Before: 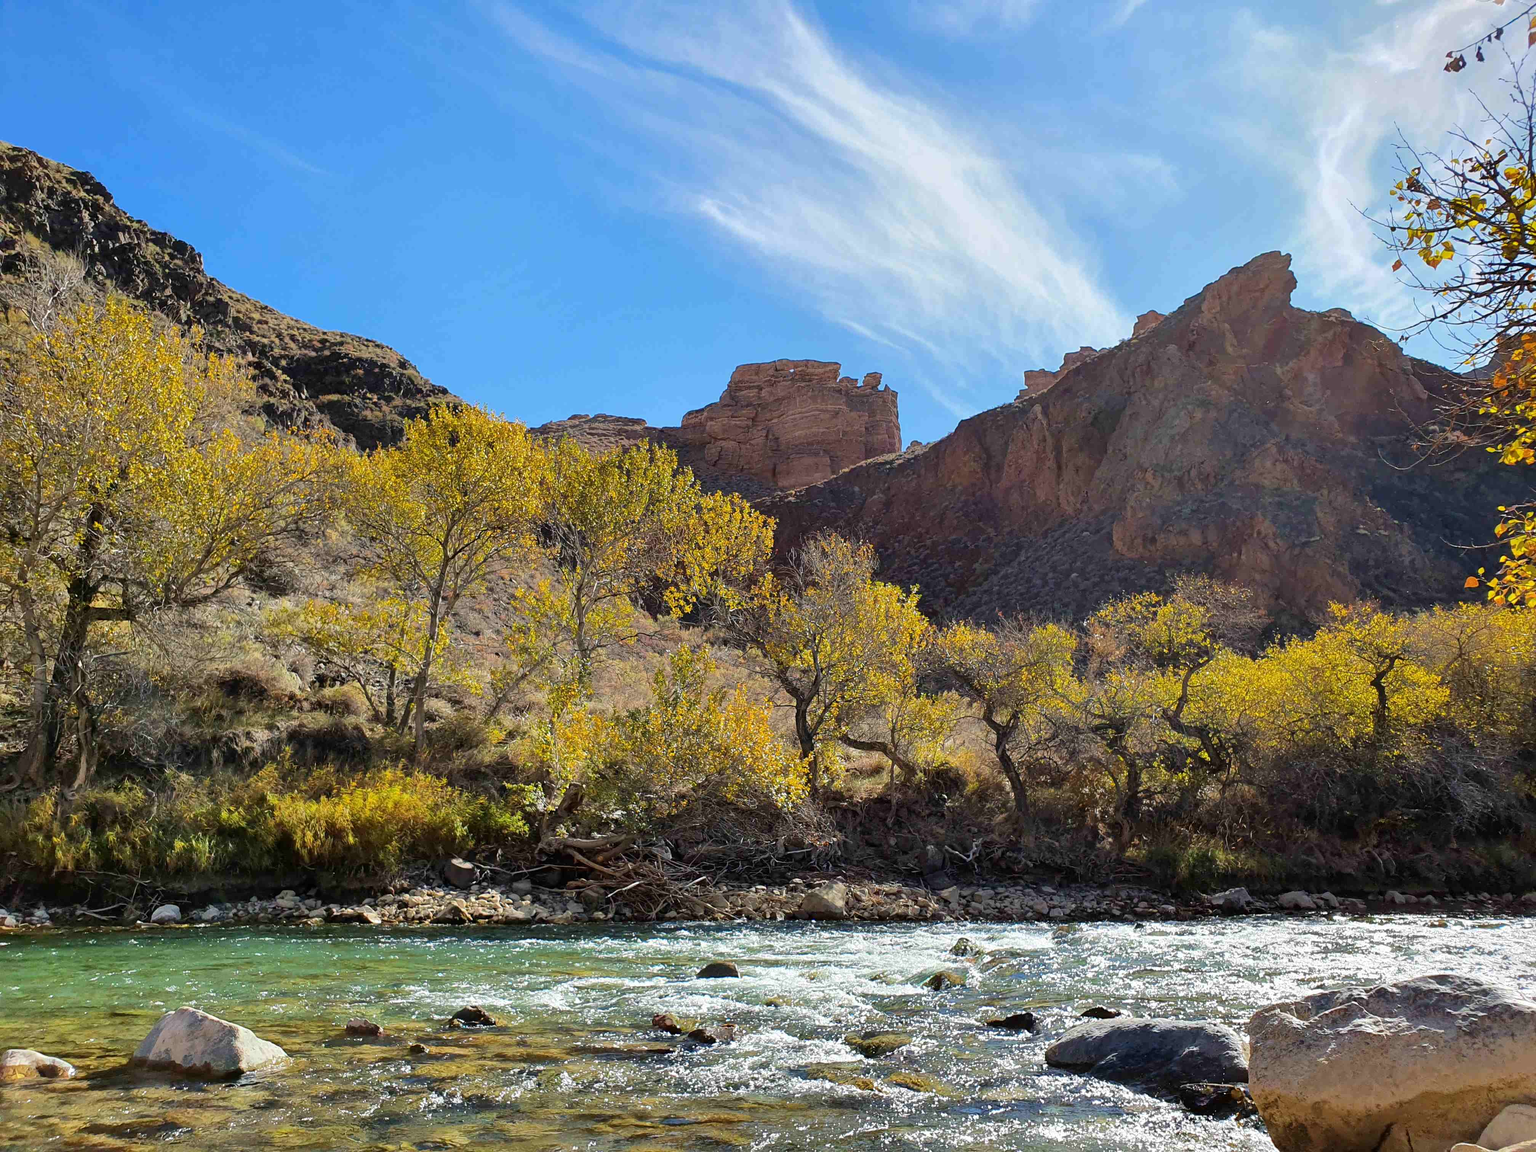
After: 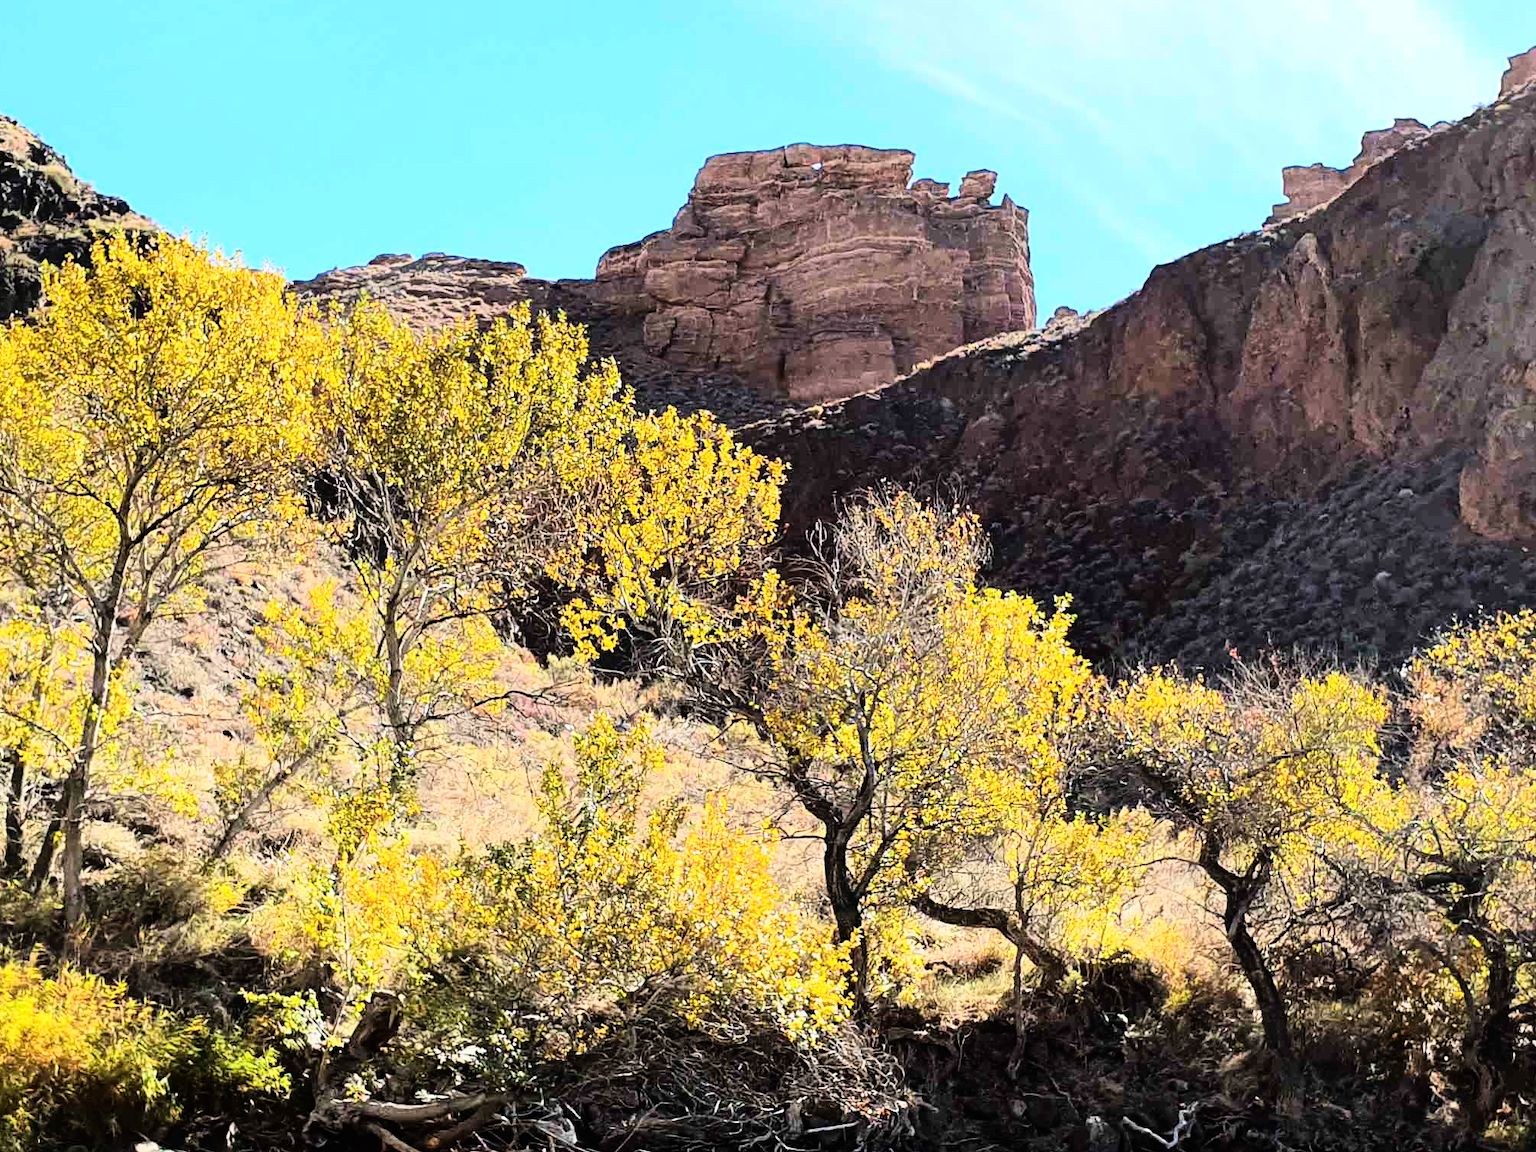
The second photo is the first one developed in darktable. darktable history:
rgb curve: curves: ch0 [(0, 0) (0.21, 0.15) (0.24, 0.21) (0.5, 0.75) (0.75, 0.96) (0.89, 0.99) (1, 1)]; ch1 [(0, 0.02) (0.21, 0.13) (0.25, 0.2) (0.5, 0.67) (0.75, 0.9) (0.89, 0.97) (1, 1)]; ch2 [(0, 0.02) (0.21, 0.13) (0.25, 0.2) (0.5, 0.67) (0.75, 0.9) (0.89, 0.97) (1, 1)], compensate middle gray true
contrast equalizer: octaves 7, y [[0.6 ×6], [0.55 ×6], [0 ×6], [0 ×6], [0 ×6]], mix -0.2
crop: left 25%, top 25%, right 25%, bottom 25%
